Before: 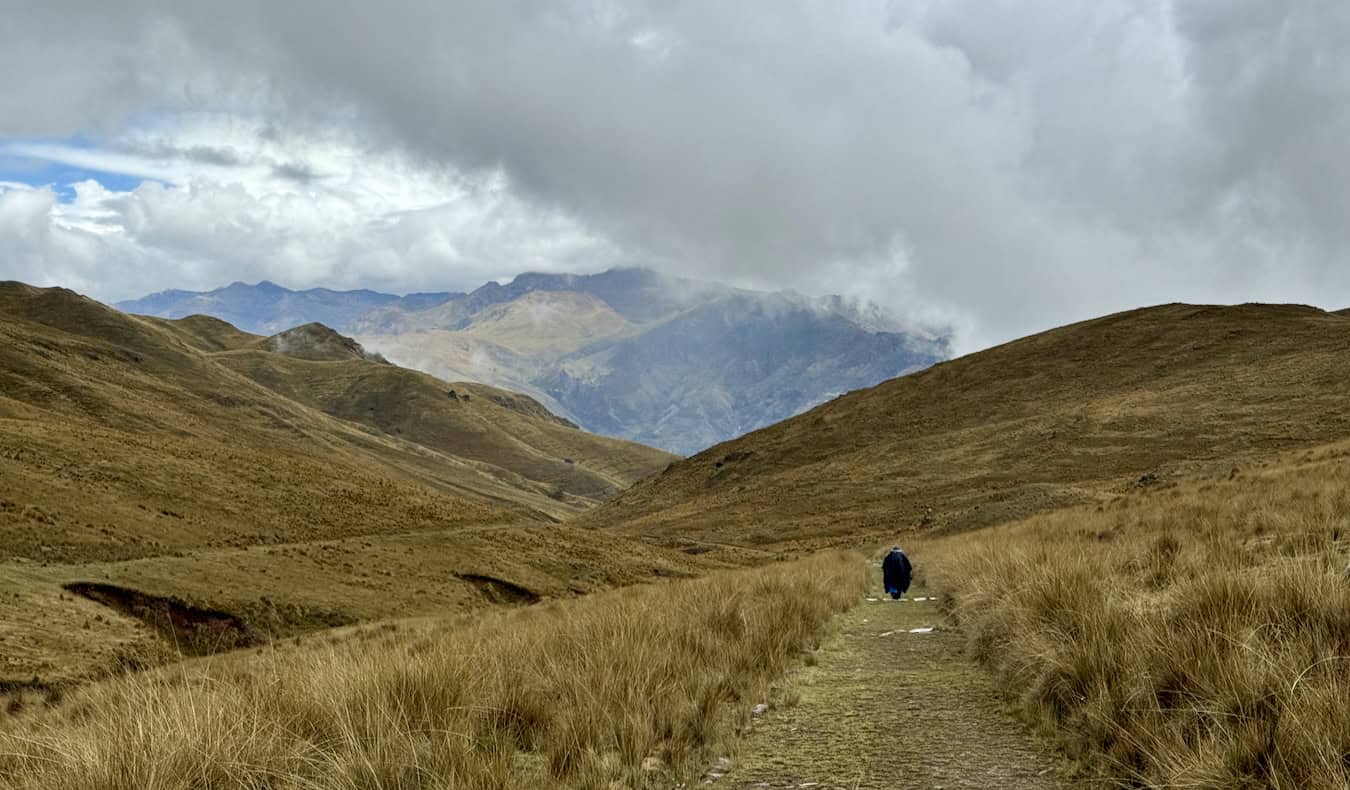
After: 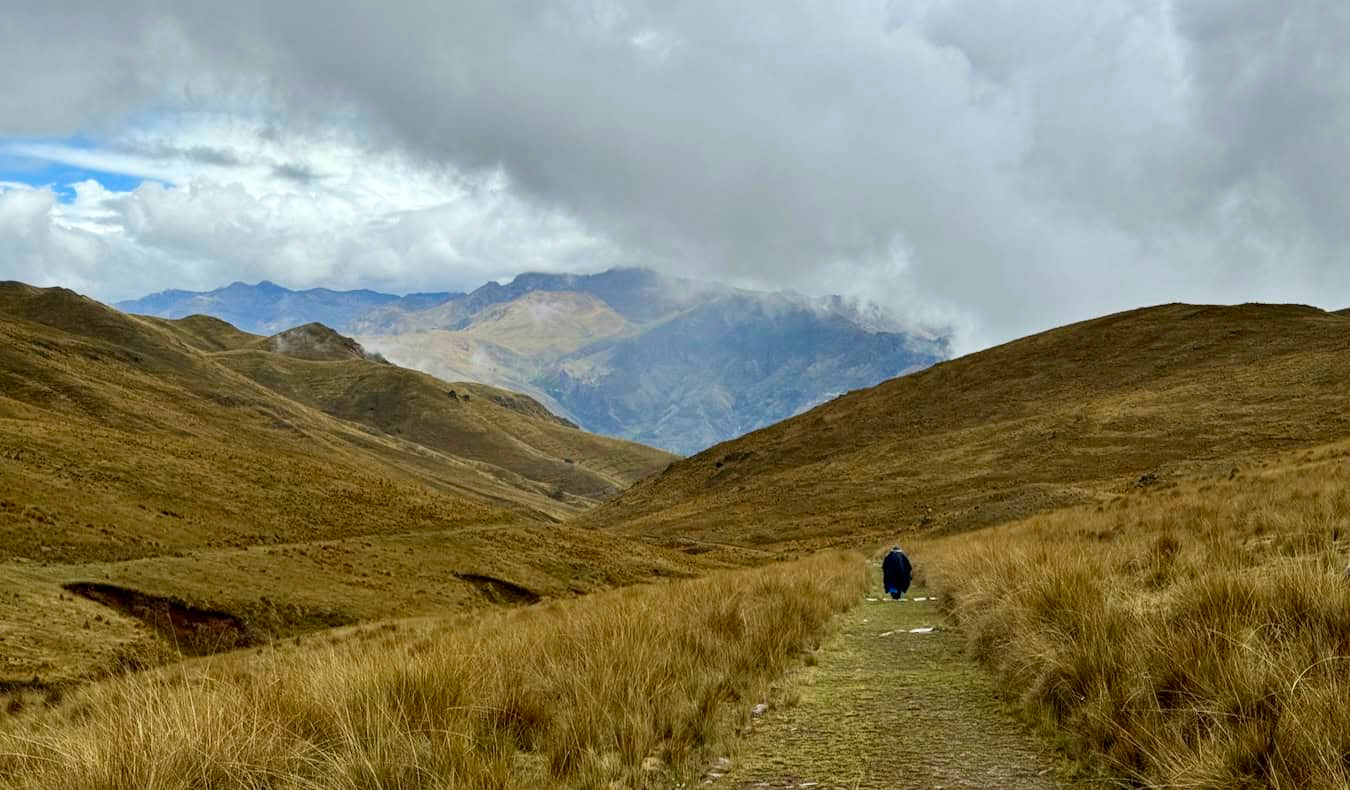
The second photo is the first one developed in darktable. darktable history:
contrast brightness saturation: contrast 0.079, saturation 0.199
